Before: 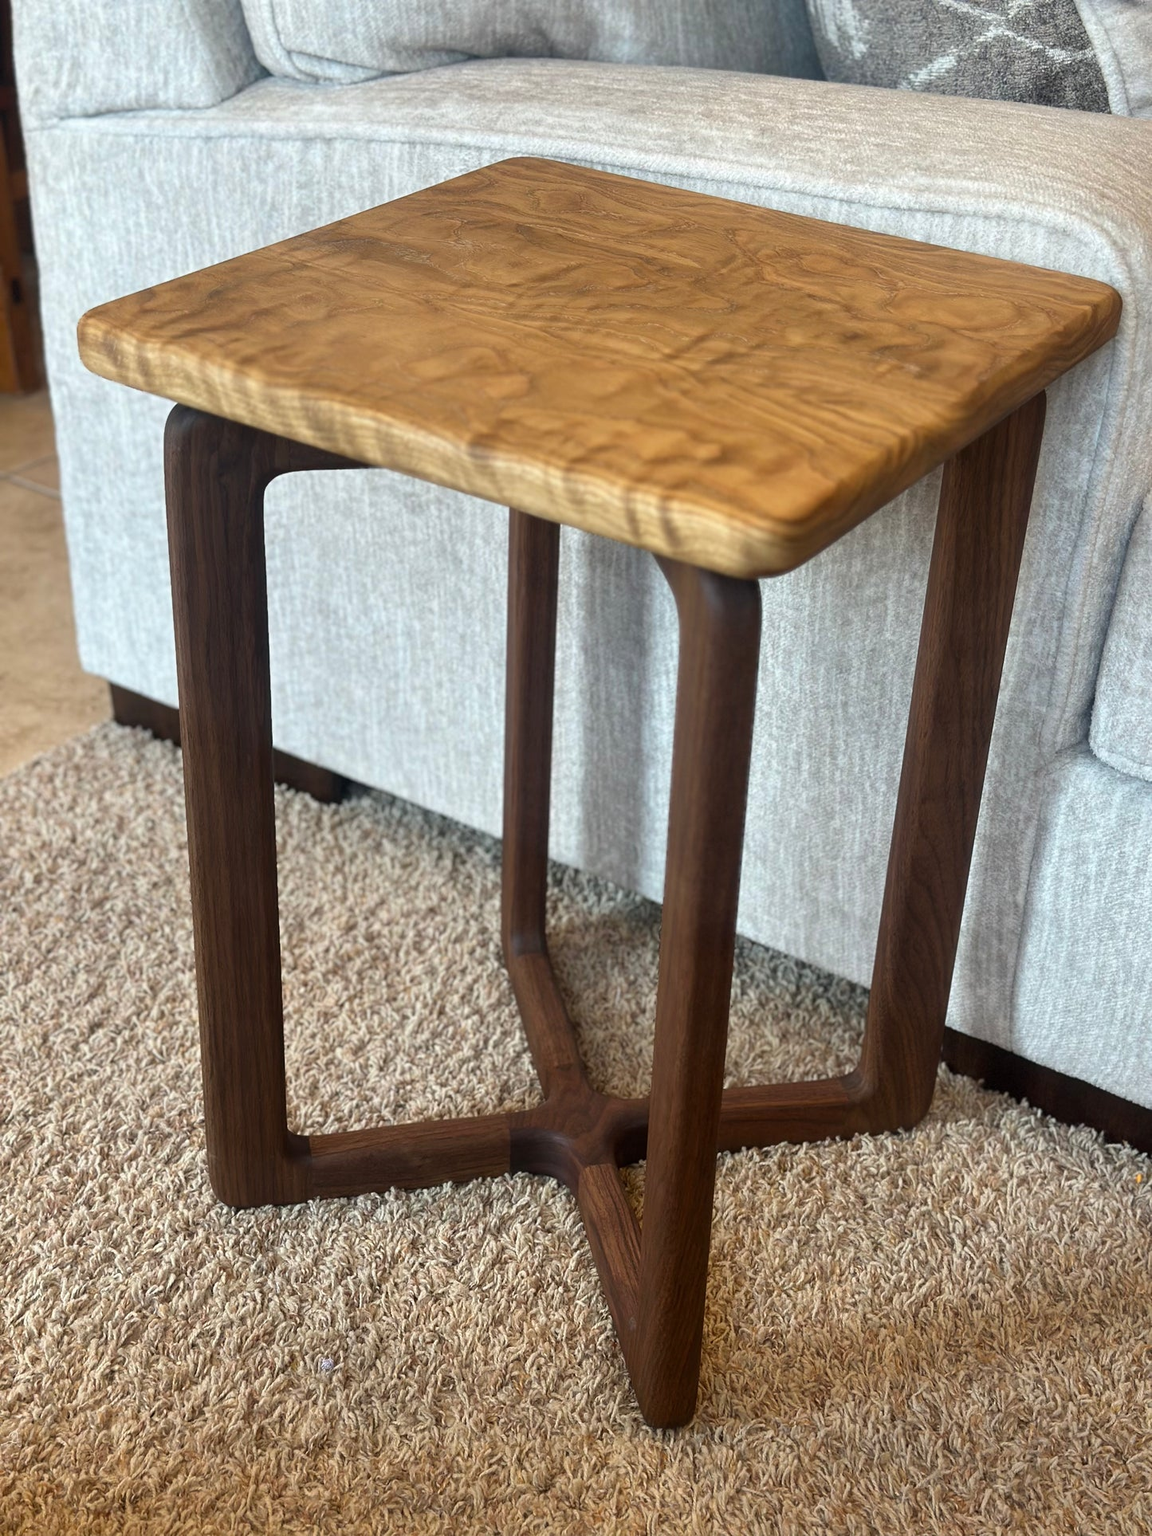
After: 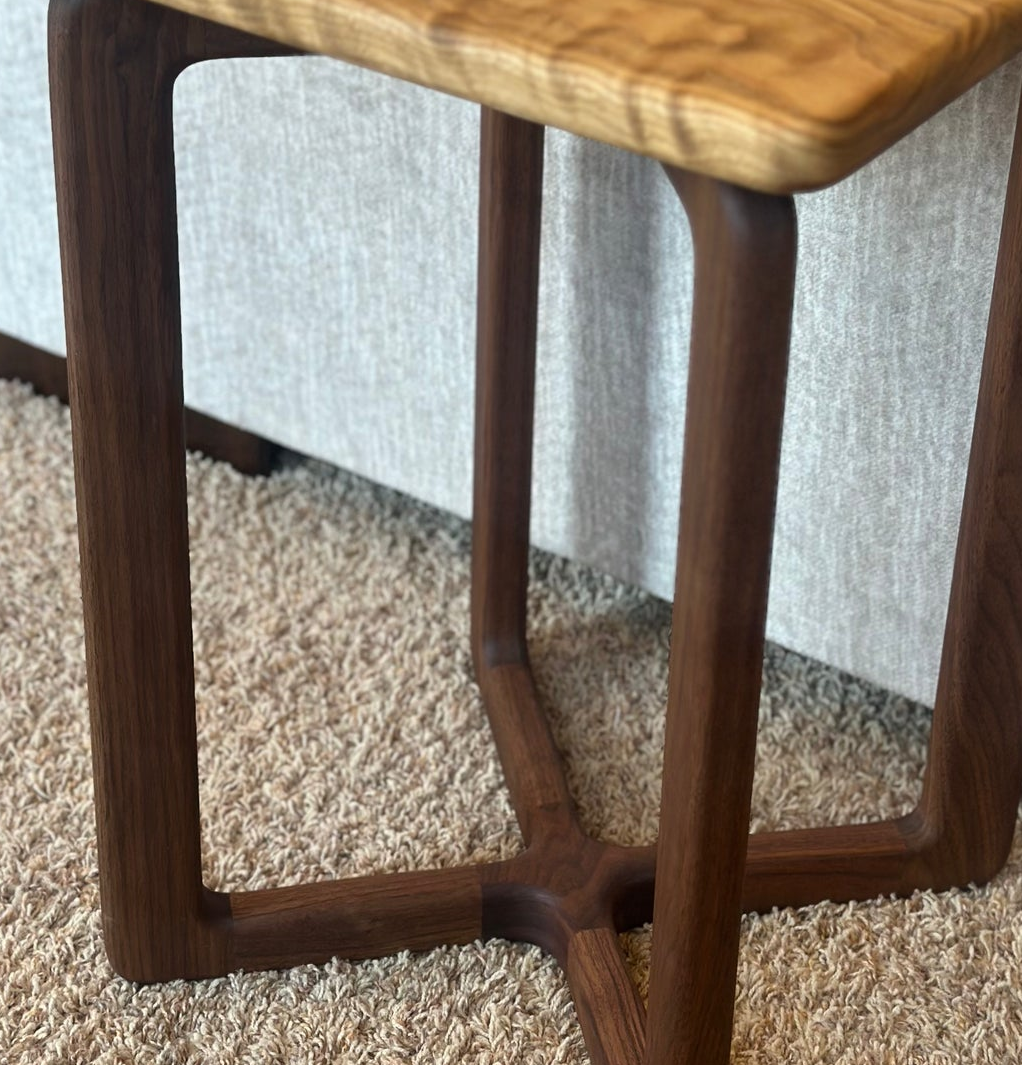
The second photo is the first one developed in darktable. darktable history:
crop: left 10.958%, top 27.621%, right 18.312%, bottom 17.09%
